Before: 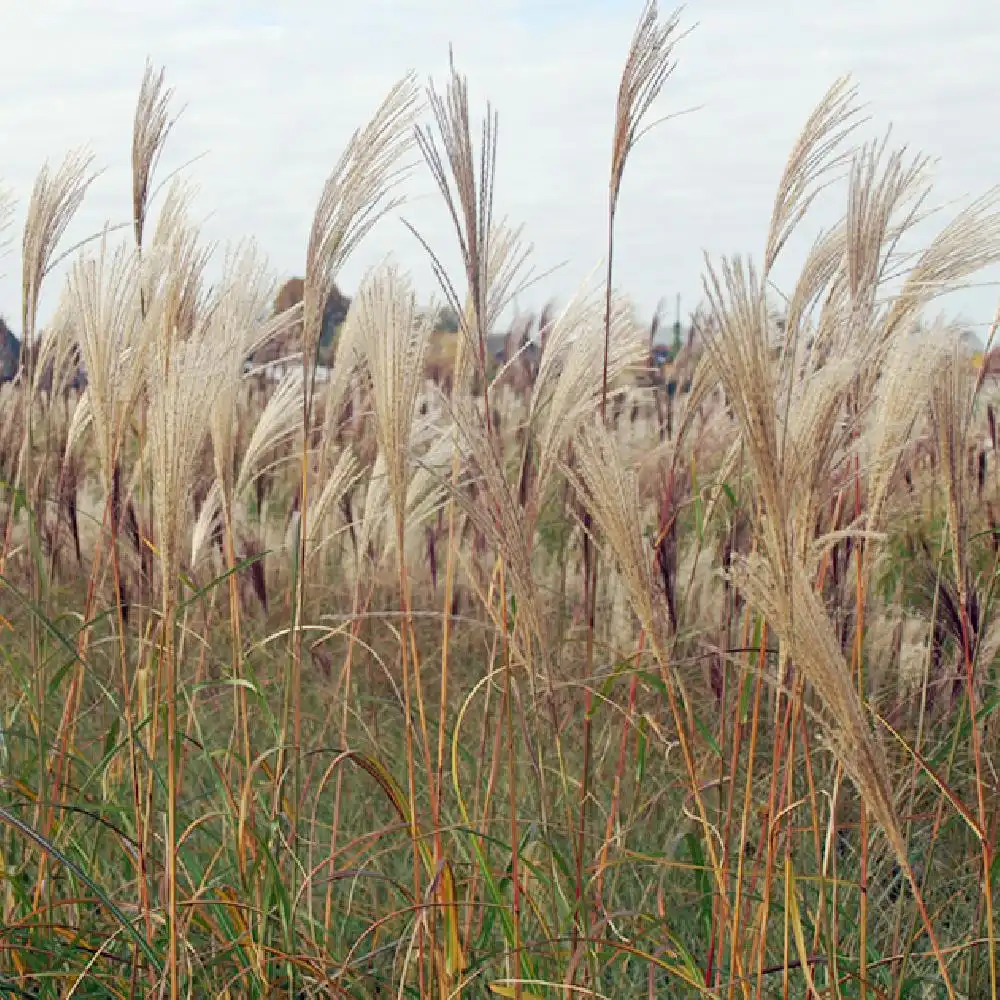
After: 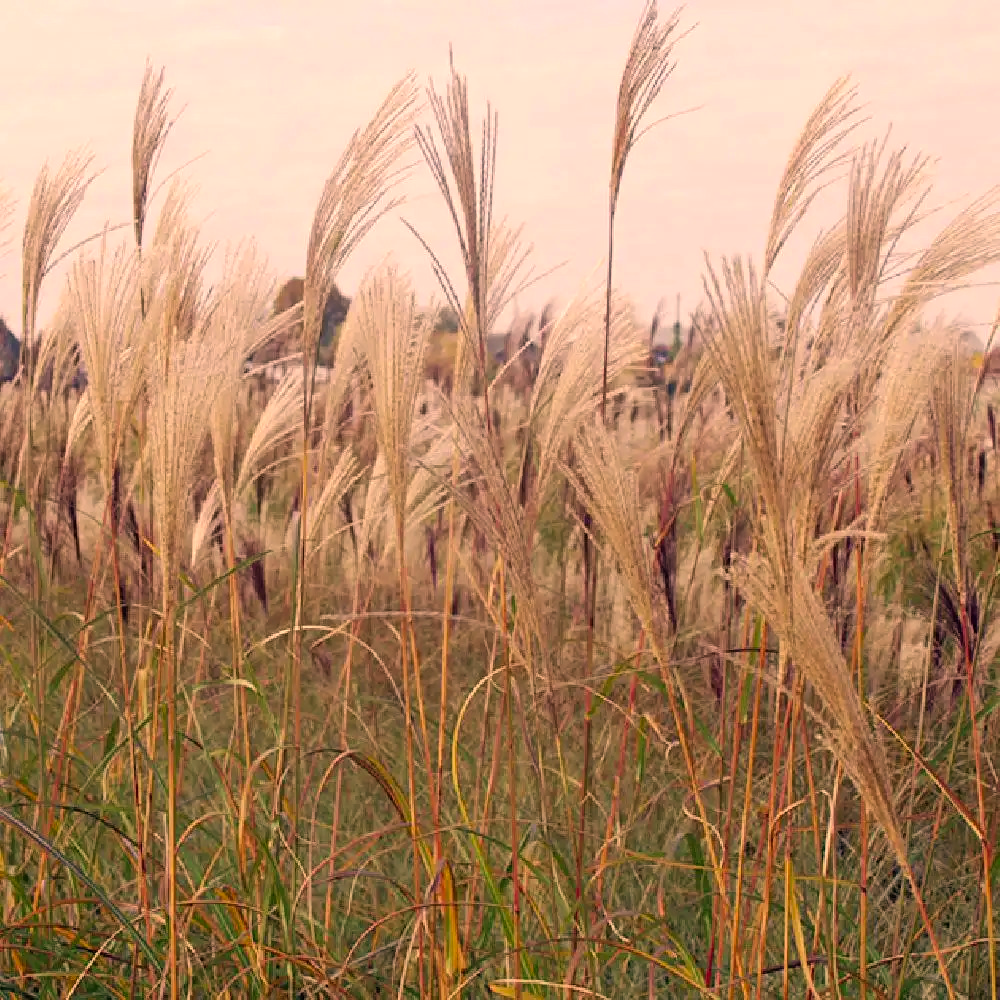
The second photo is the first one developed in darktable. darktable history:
color correction: highlights a* 20.69, highlights b* 19.49
